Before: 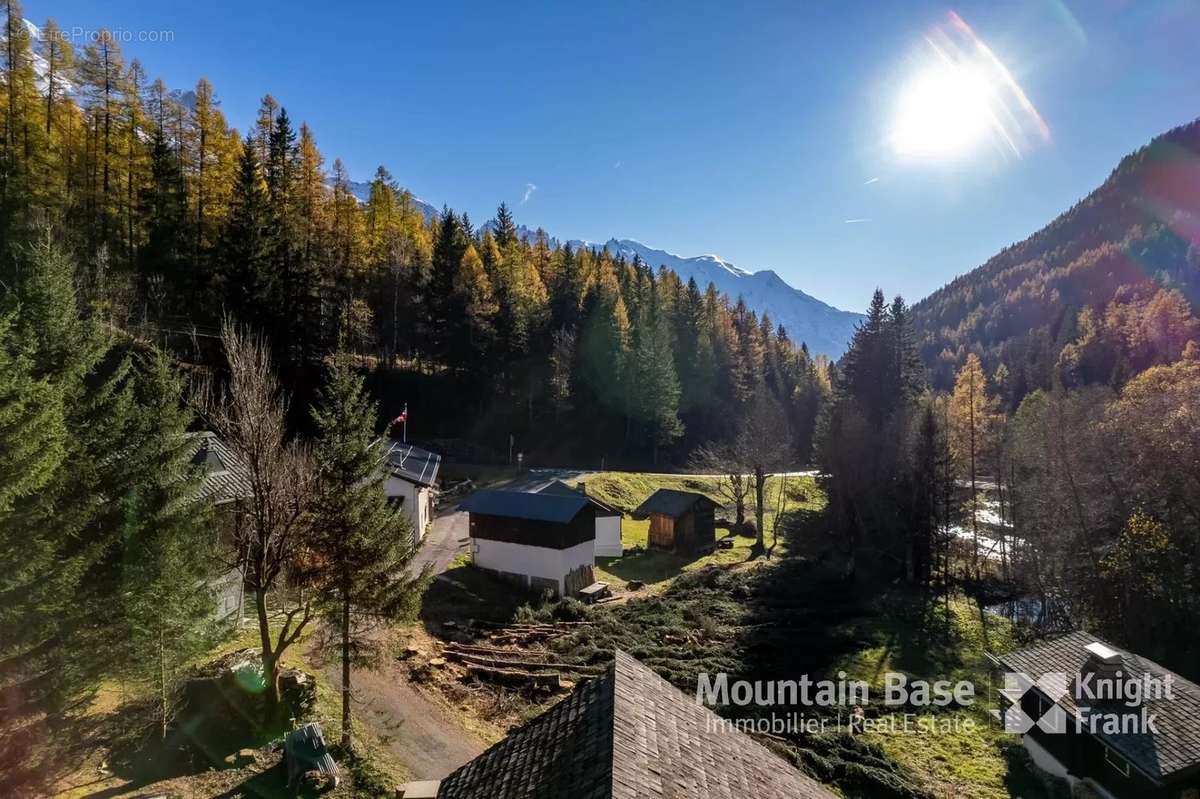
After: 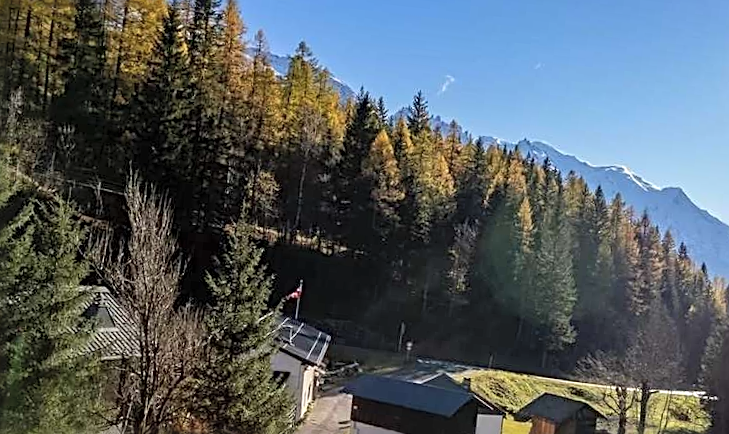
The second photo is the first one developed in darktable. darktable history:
crop and rotate: angle -6.24°, left 2.267%, top 6.999%, right 27.331%, bottom 30.066%
sharpen: radius 2.543, amount 0.648
contrast brightness saturation: brightness 0.144
exposure: exposure -0.058 EV, compensate highlight preservation false
